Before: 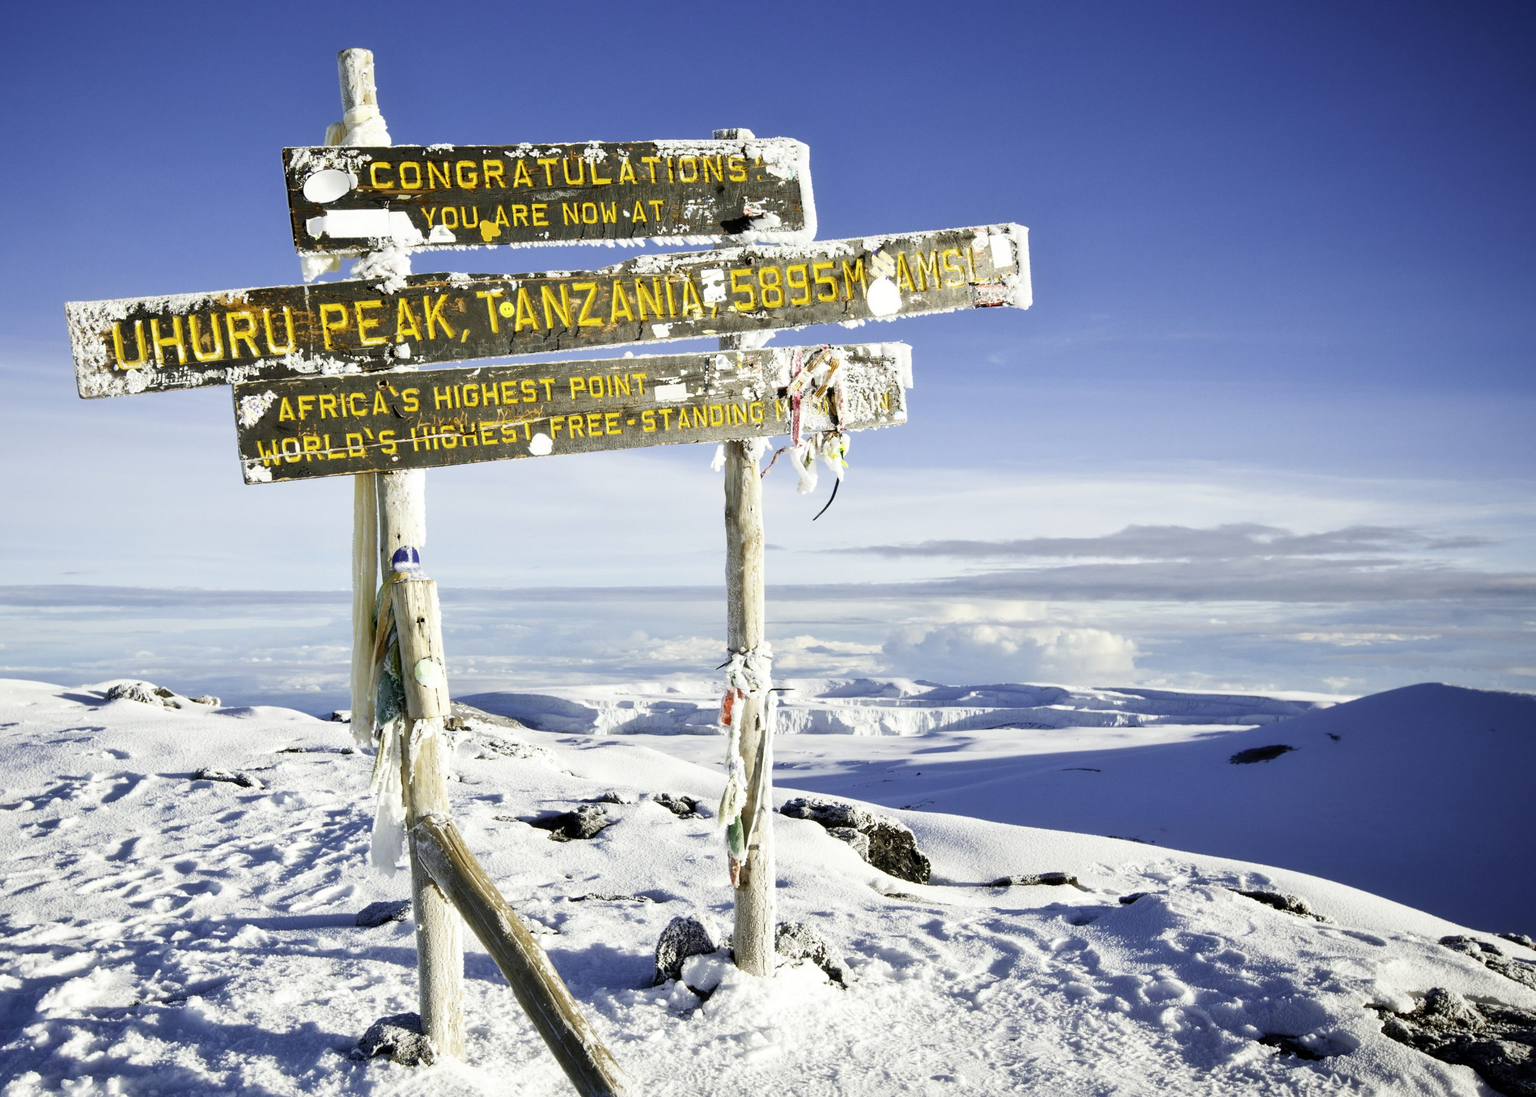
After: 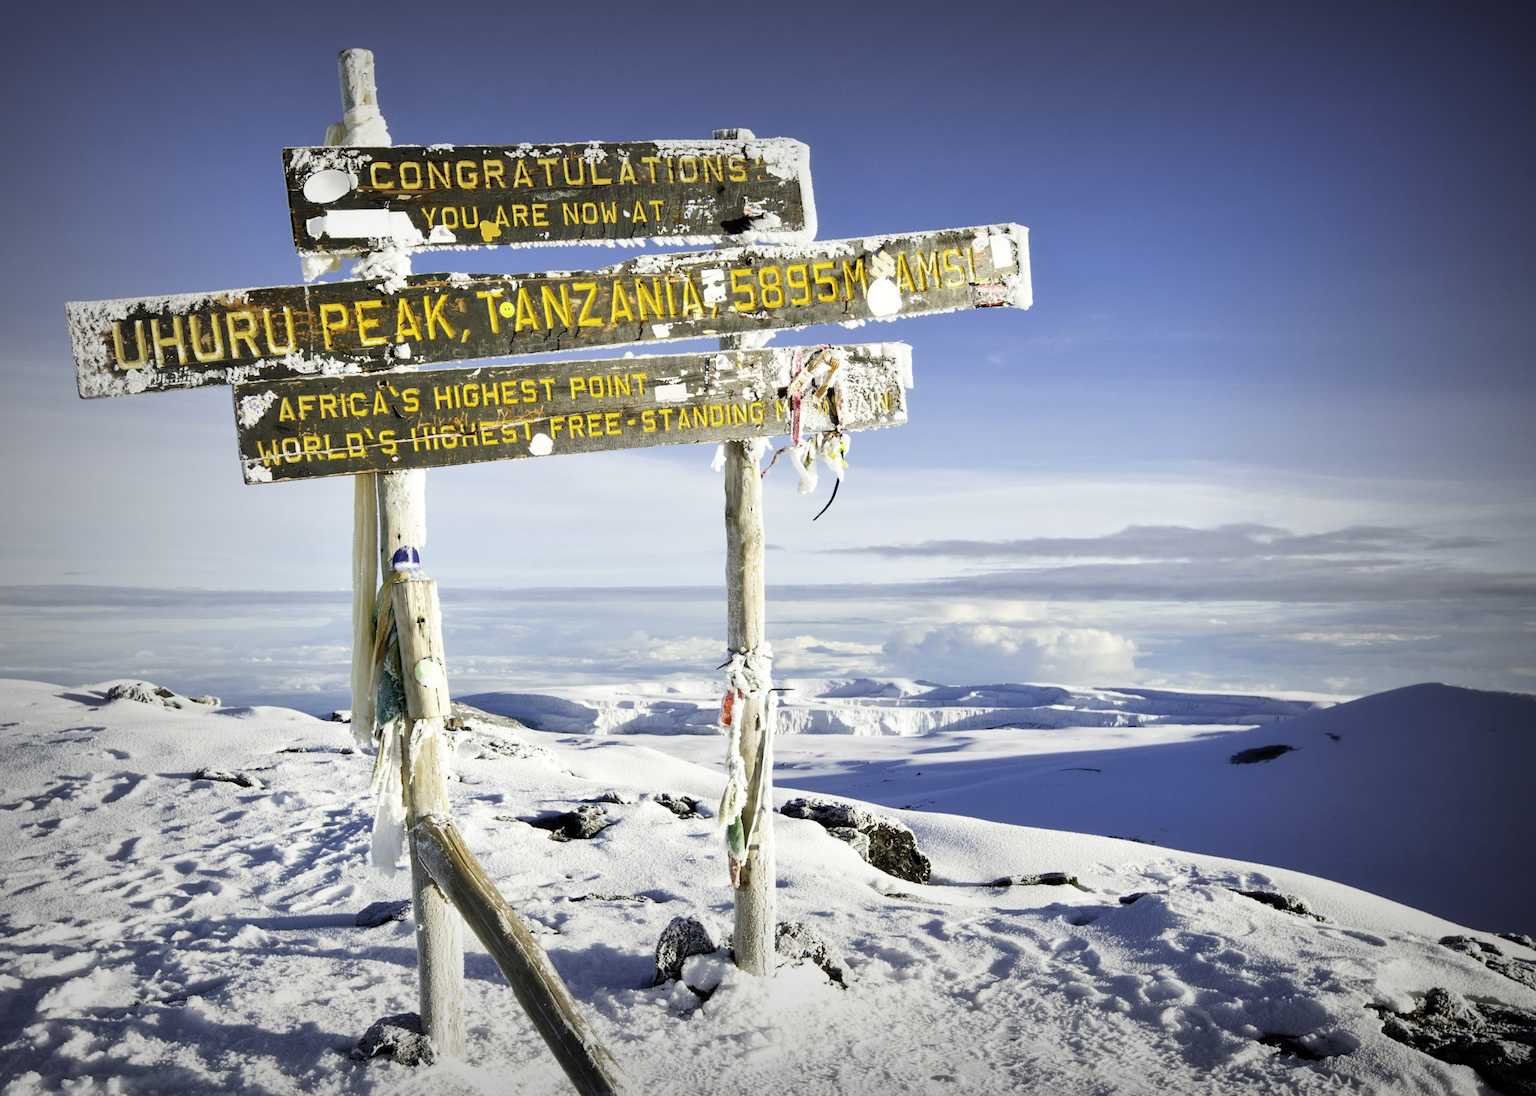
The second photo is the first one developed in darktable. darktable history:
vignetting: fall-off start 53.51%, automatic ratio true, width/height ratio 1.318, shape 0.21
